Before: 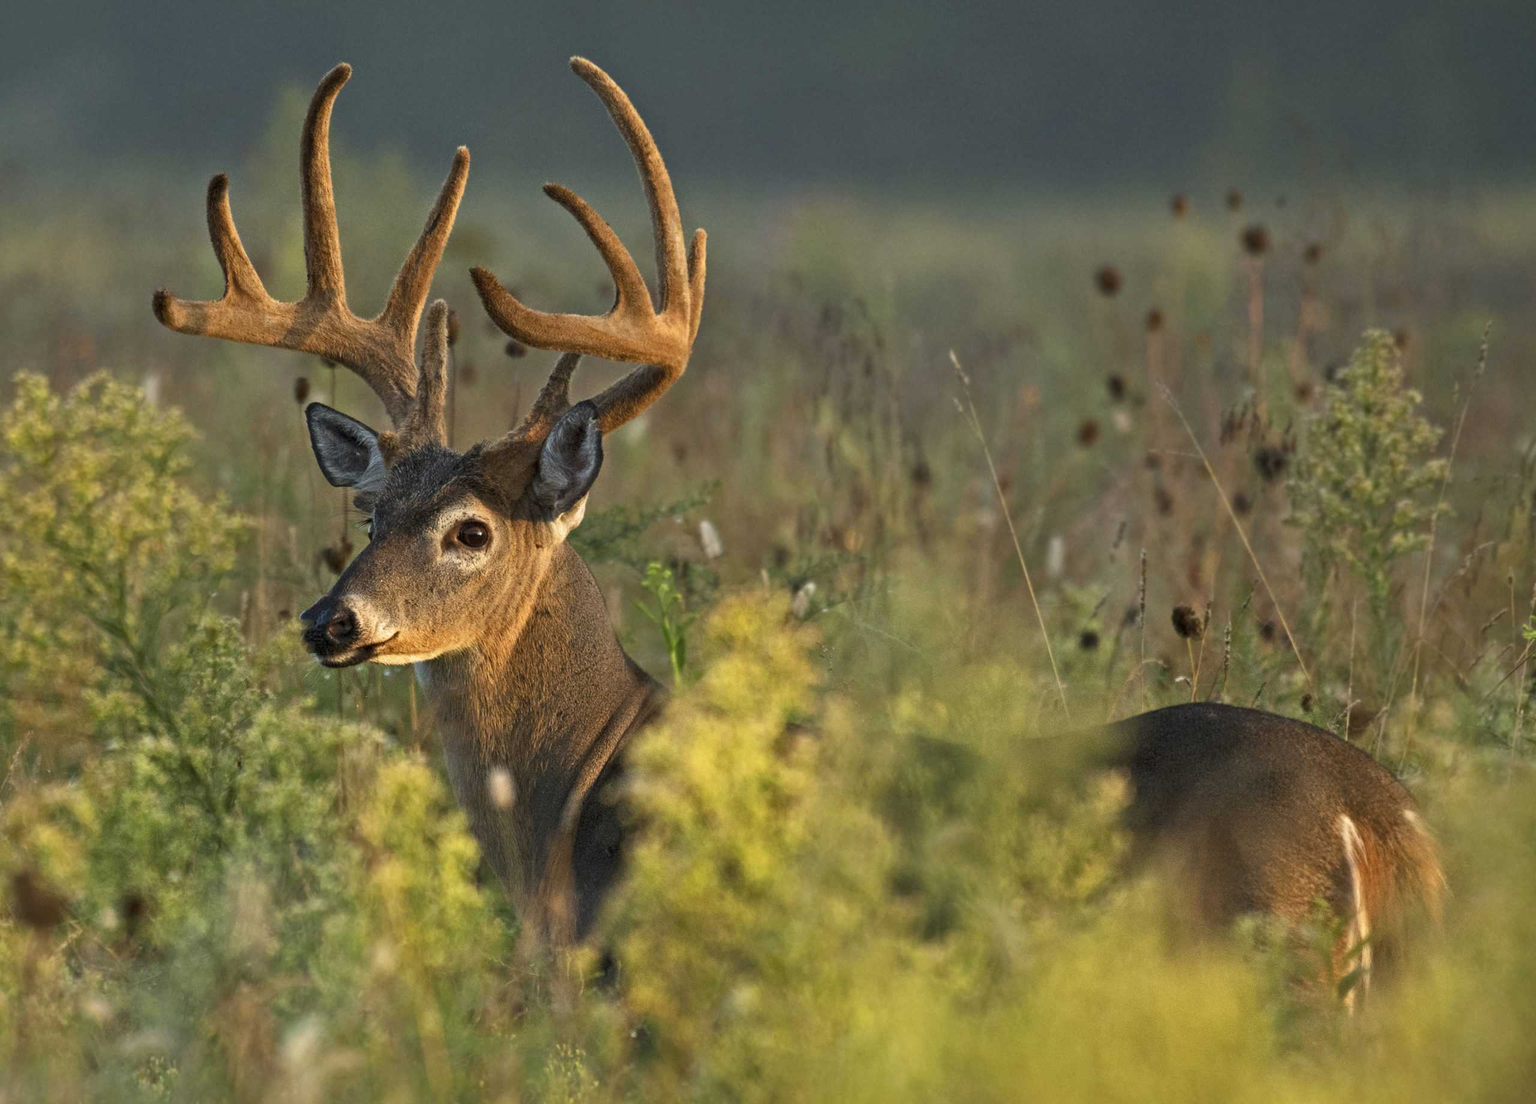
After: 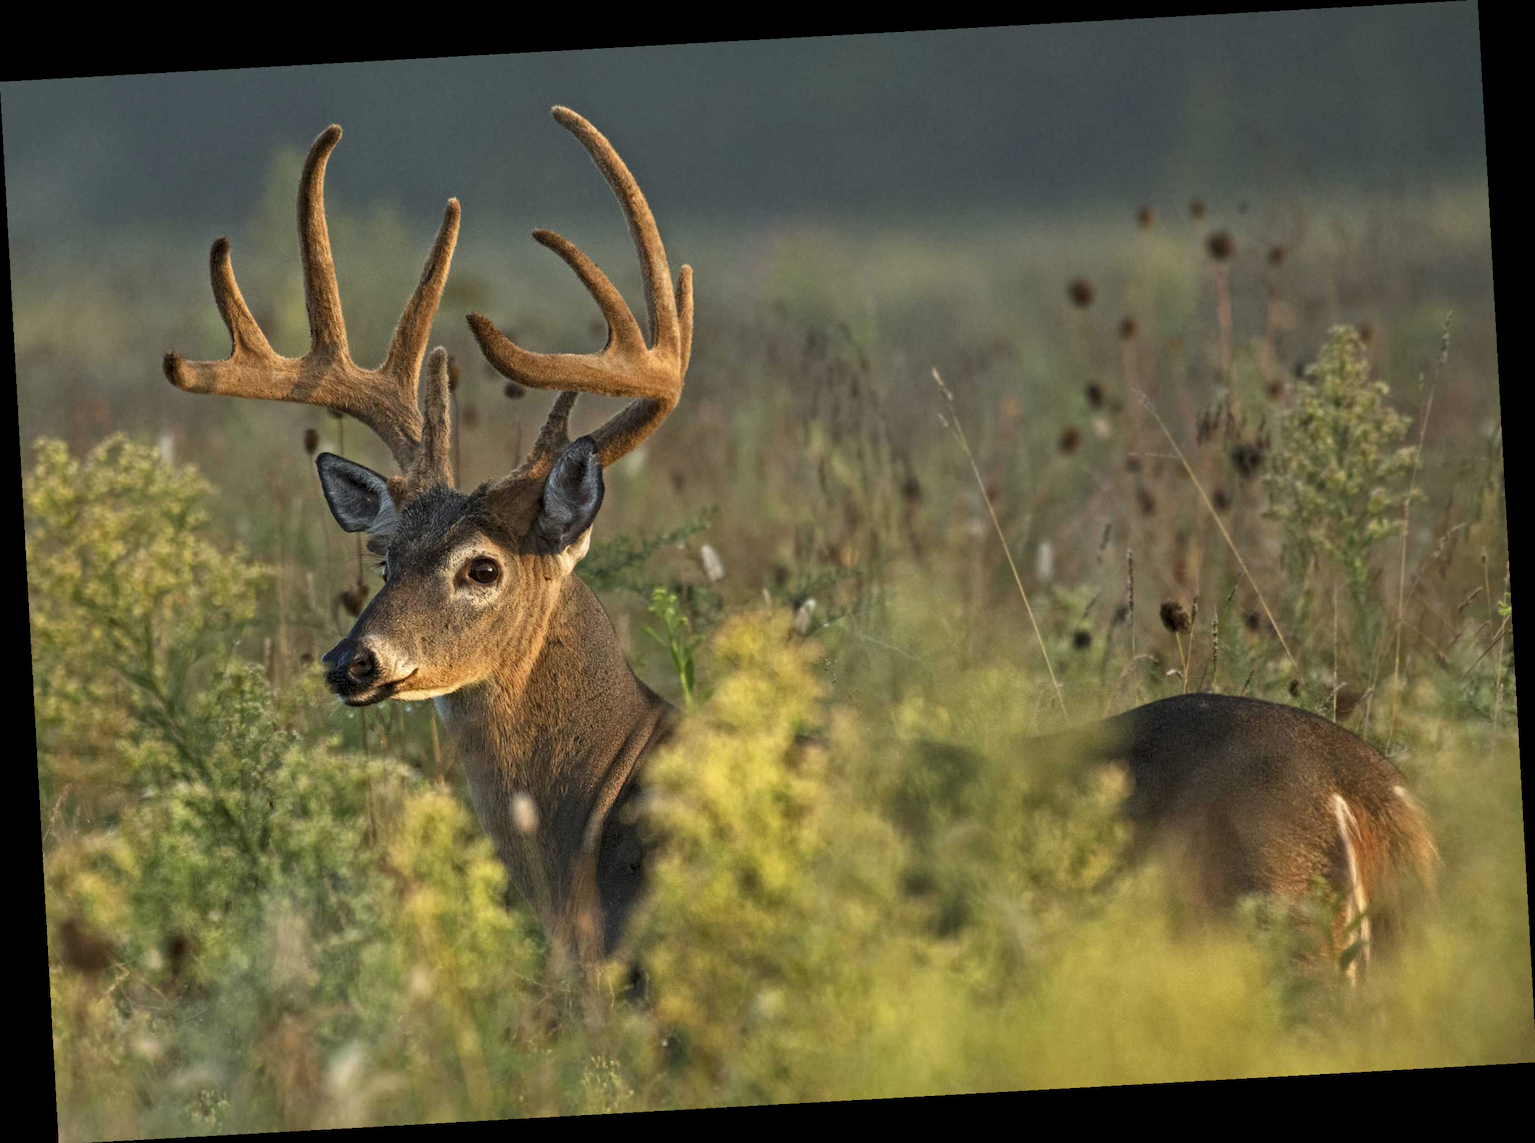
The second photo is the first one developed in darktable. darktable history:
tone equalizer: on, module defaults
contrast brightness saturation: contrast 0.01, saturation -0.05
rotate and perspective: rotation -3.18°, automatic cropping off
local contrast: highlights 100%, shadows 100%, detail 120%, midtone range 0.2
